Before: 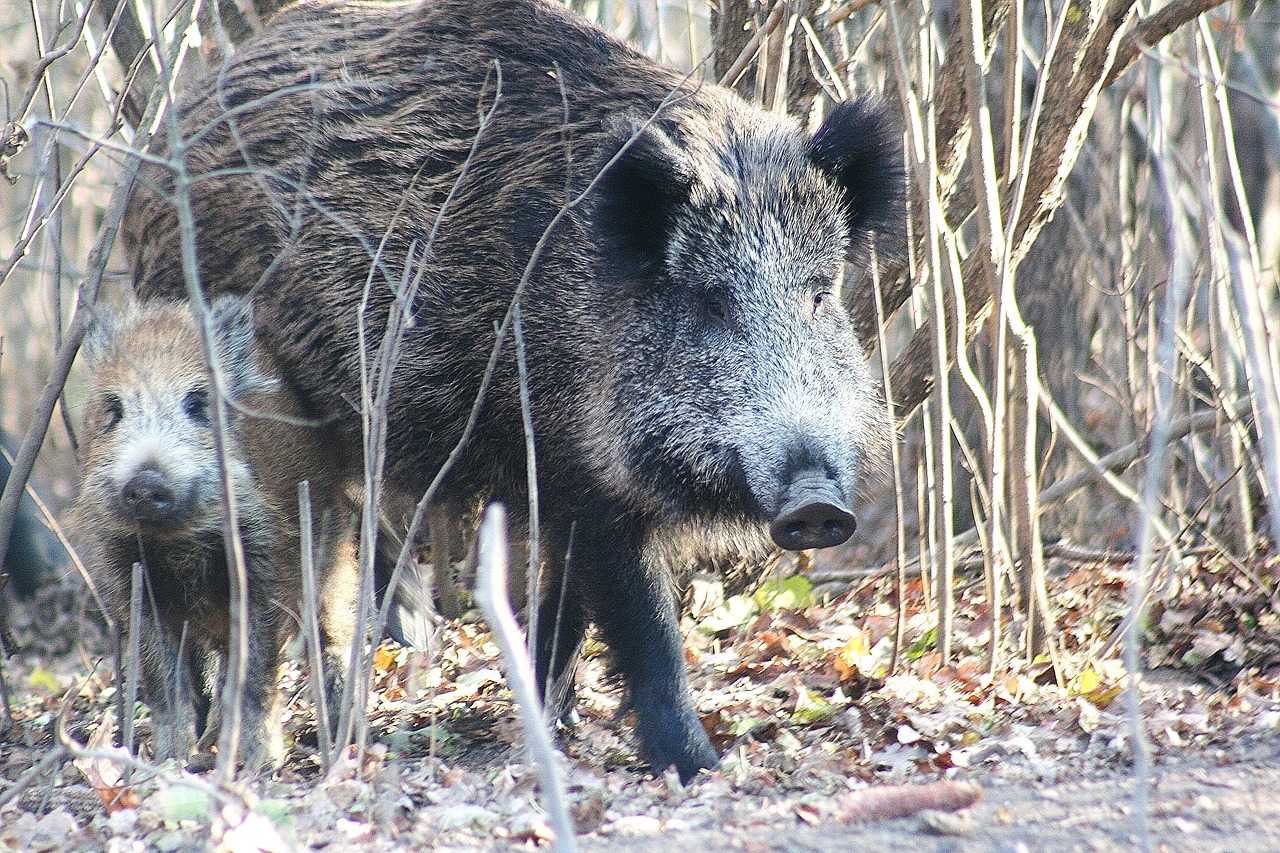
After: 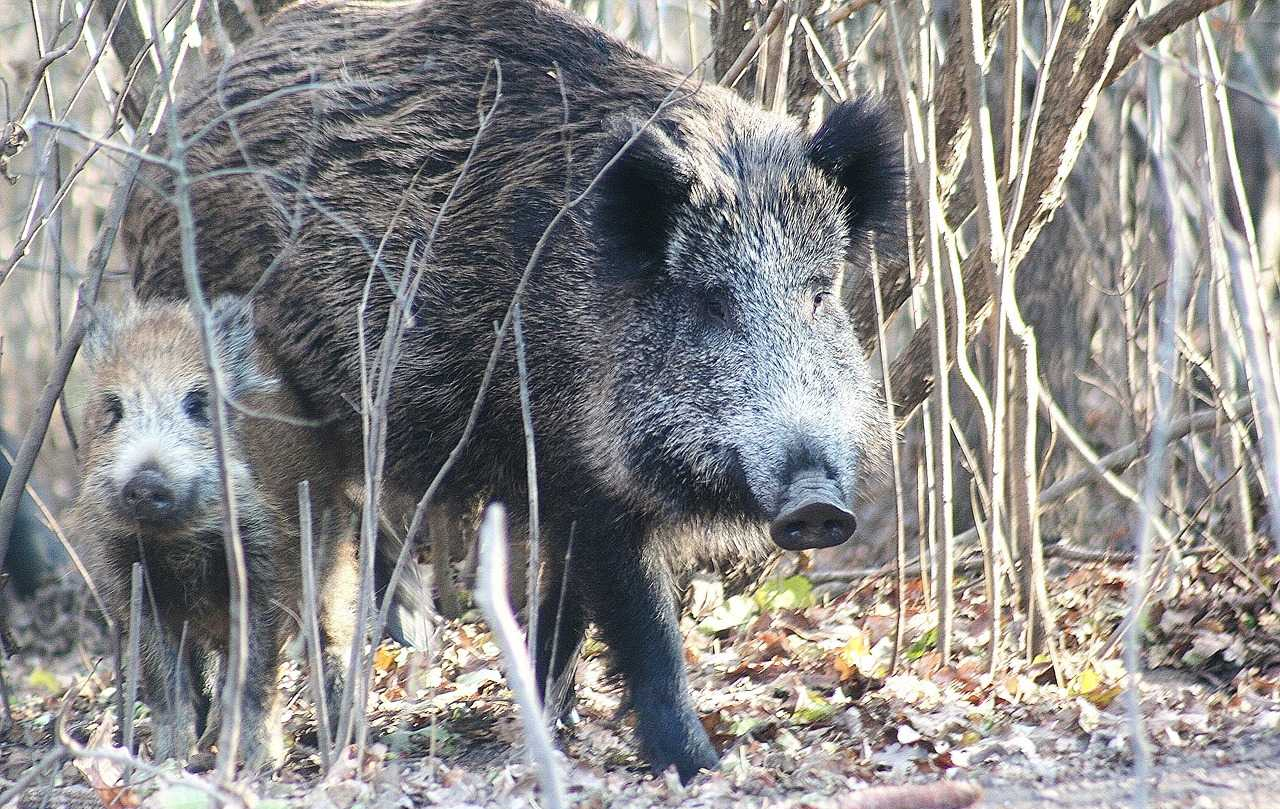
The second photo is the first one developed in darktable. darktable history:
color zones: curves: ch1 [(0, 0.469) (0.01, 0.469) (0.12, 0.446) (0.248, 0.469) (0.5, 0.5) (0.748, 0.5) (0.99, 0.469) (1, 0.469)]
crop and rotate: top 0%, bottom 5.097%
